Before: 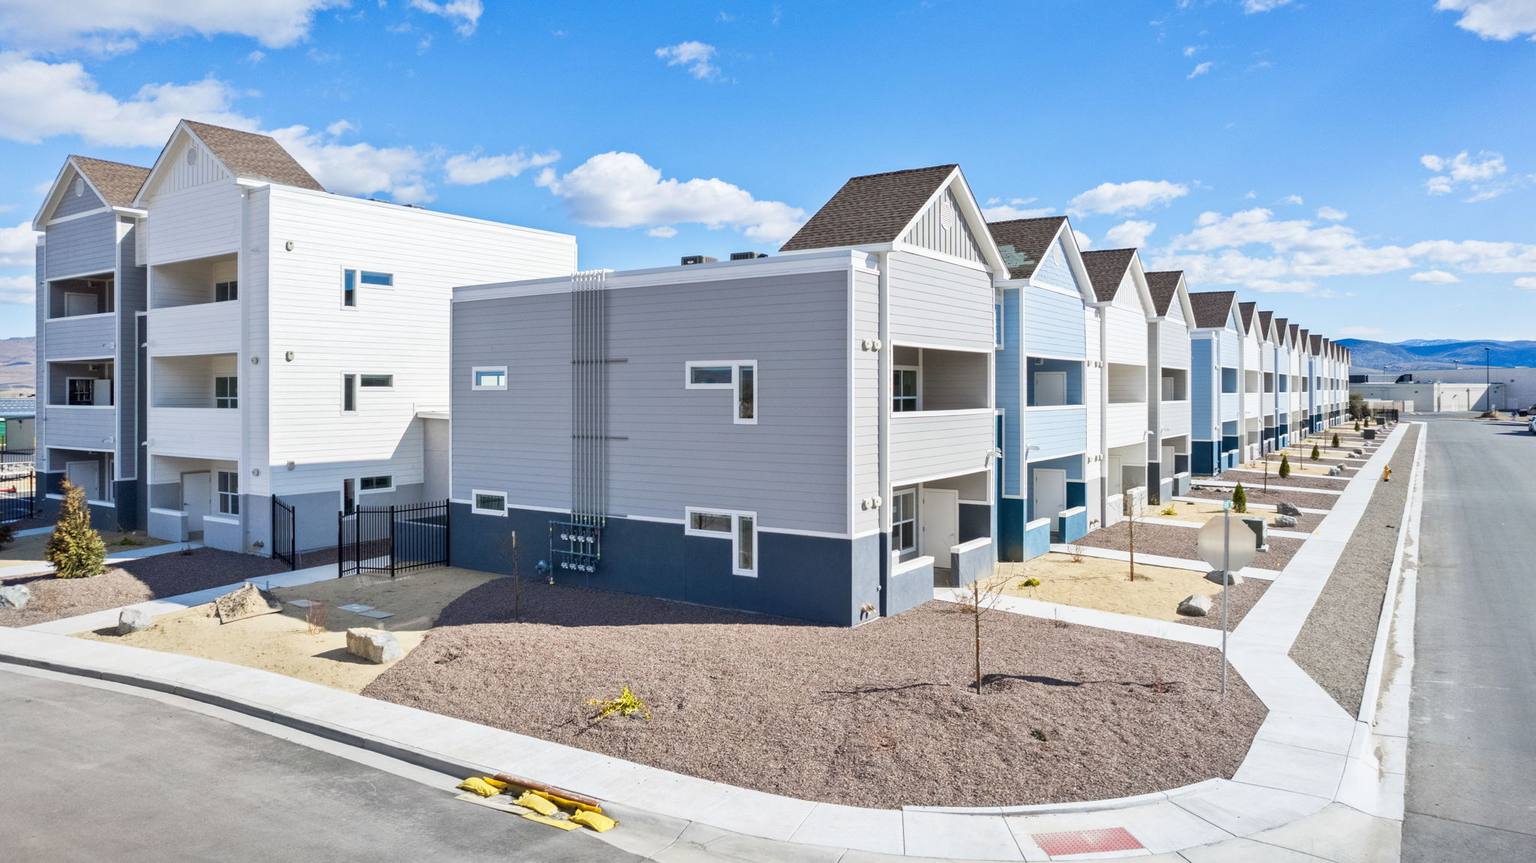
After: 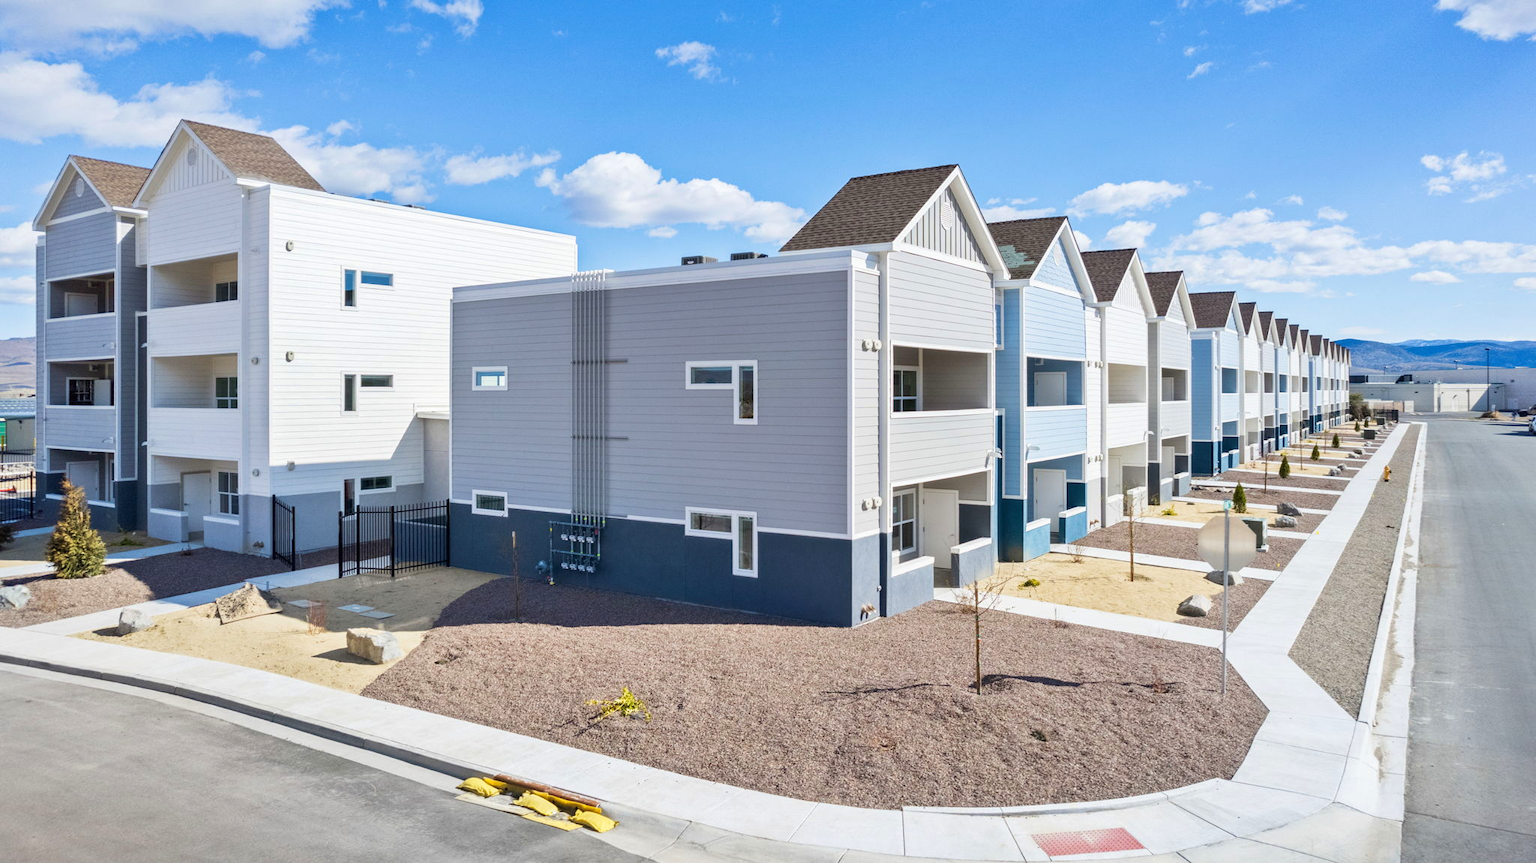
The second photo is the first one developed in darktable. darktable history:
velvia: strength 15%
white balance: emerald 1
